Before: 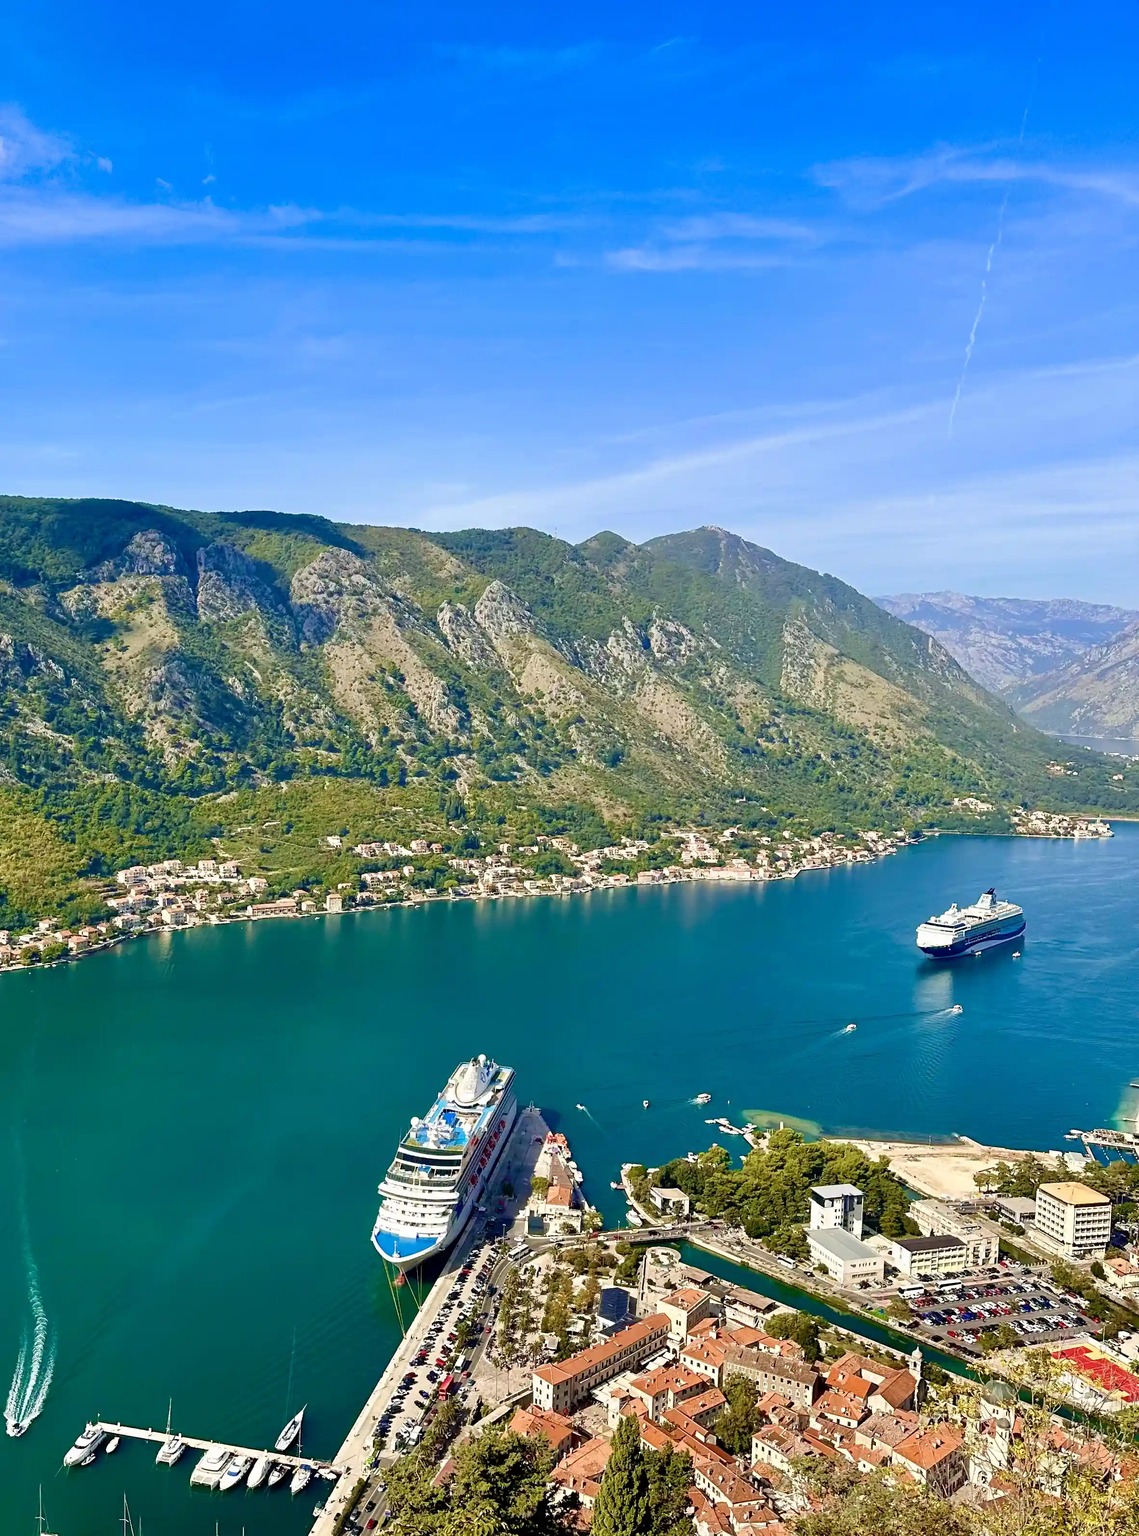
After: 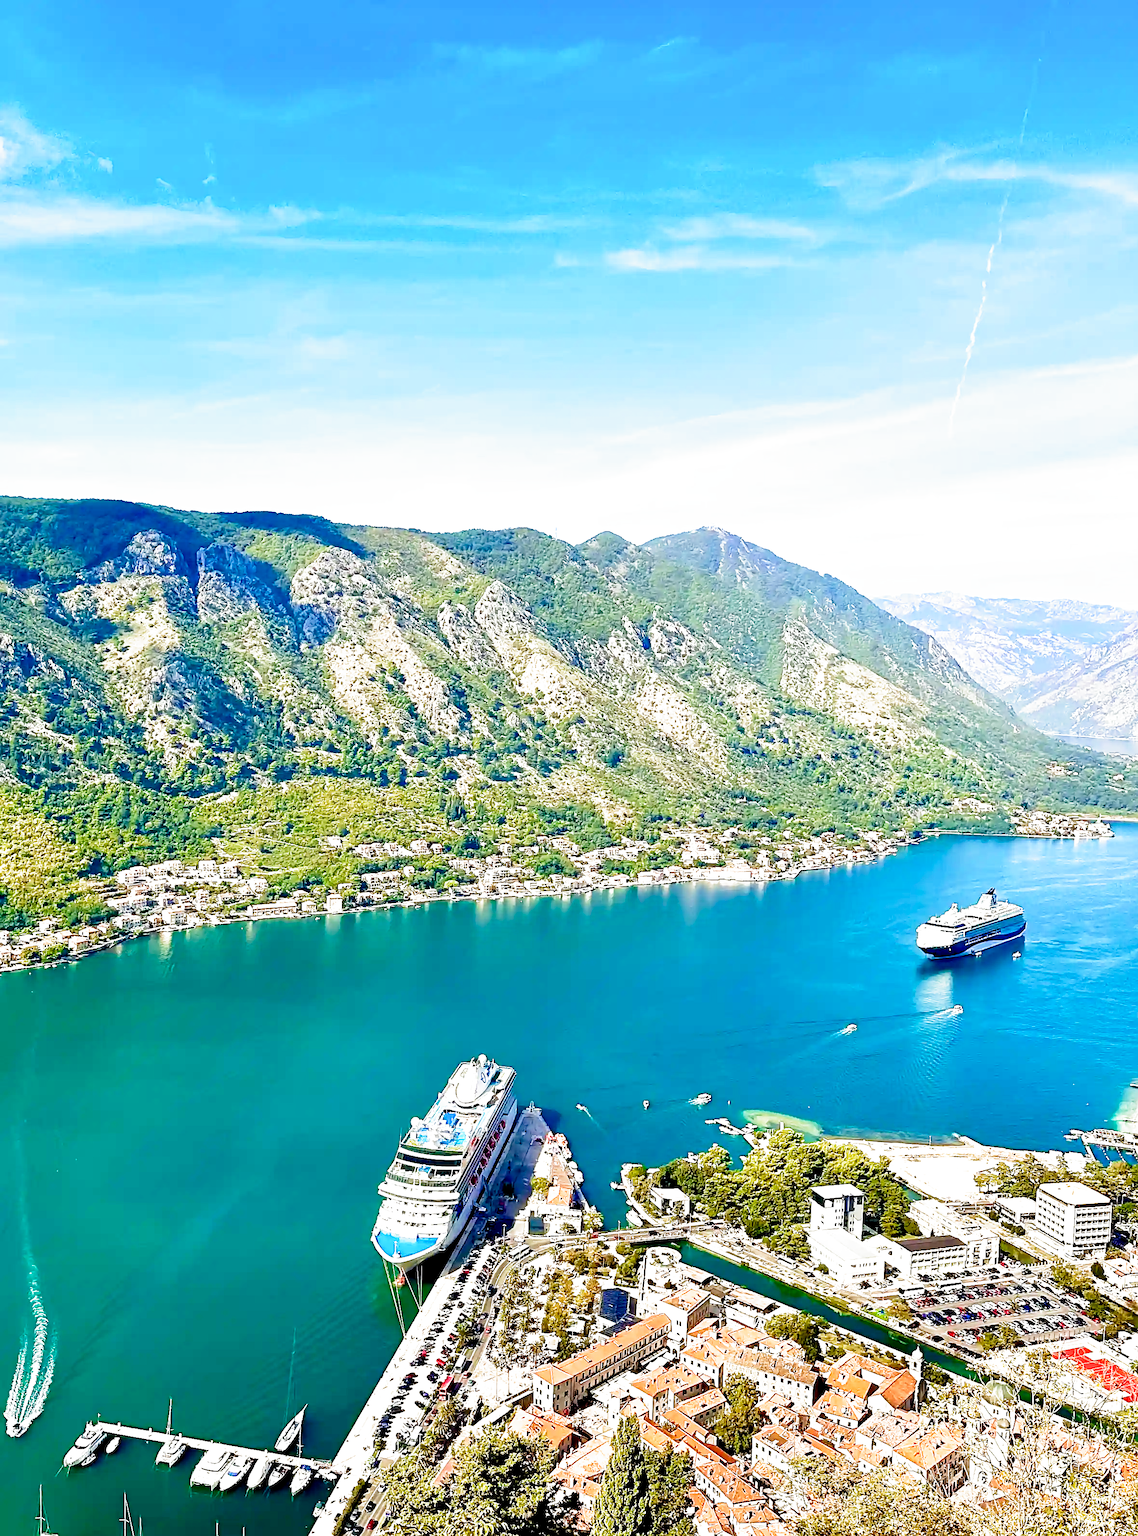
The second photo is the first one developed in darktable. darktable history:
sharpen: on, module defaults
filmic rgb: middle gray luminance 8.8%, black relative exposure -6.3 EV, white relative exposure 2.7 EV, threshold 6 EV, target black luminance 0%, hardness 4.74, latitude 73.47%, contrast 1.332, shadows ↔ highlights balance 10.13%, add noise in highlights 0, preserve chrominance no, color science v3 (2019), use custom middle-gray values true, iterations of high-quality reconstruction 0, contrast in highlights soft, enable highlight reconstruction true
tone equalizer: on, module defaults
